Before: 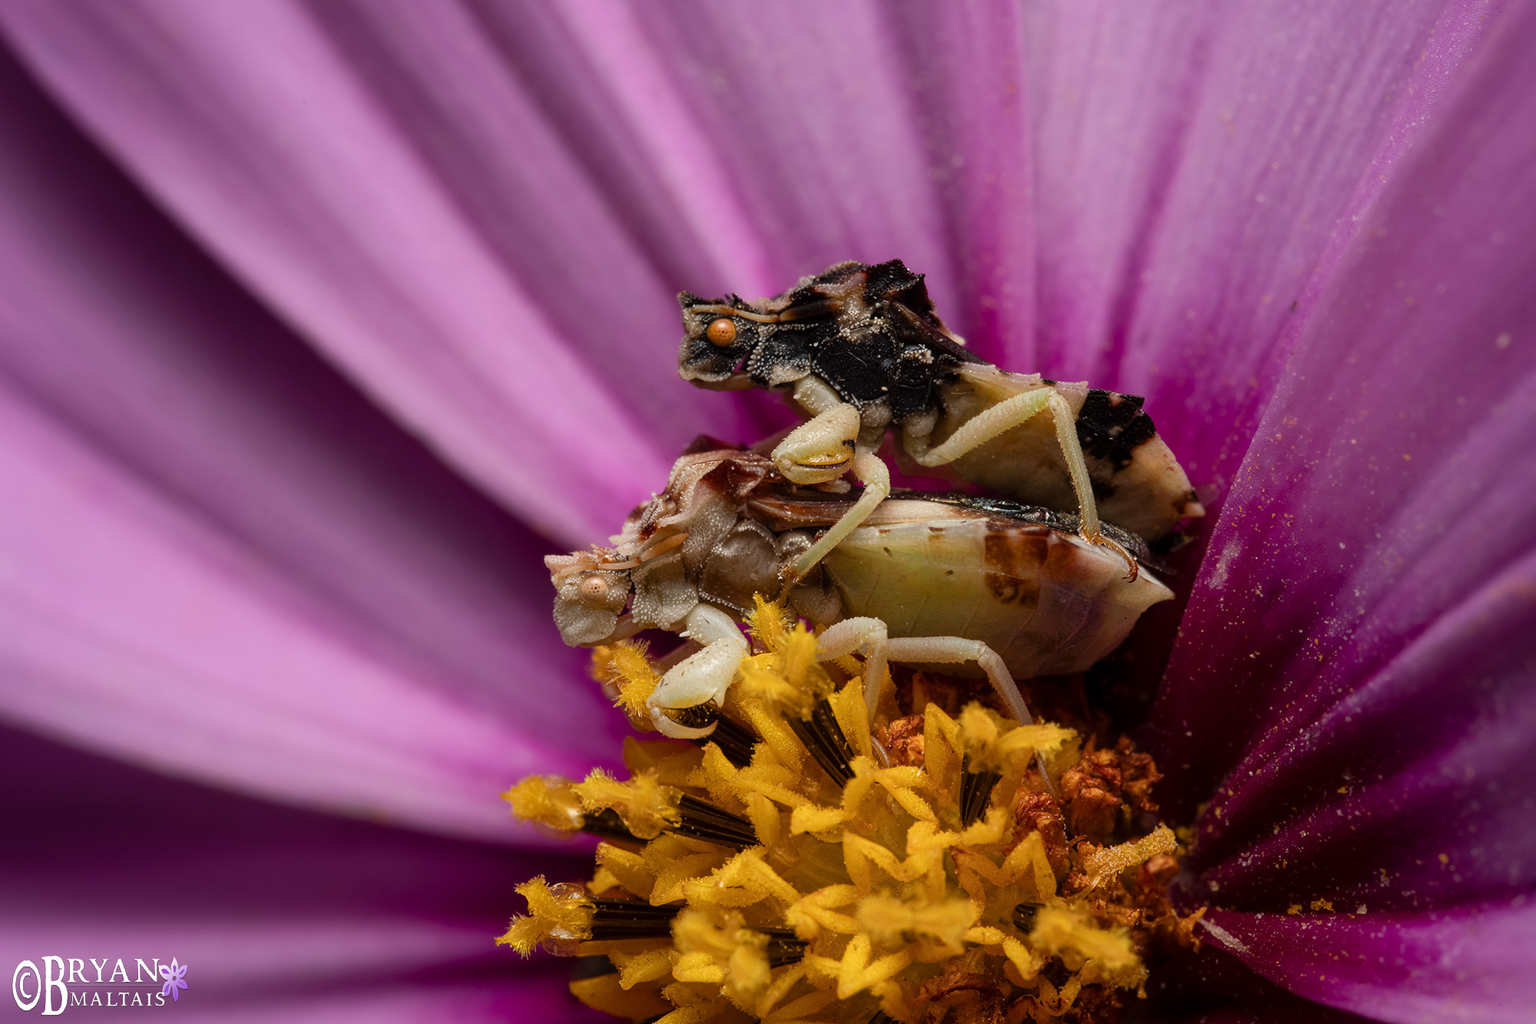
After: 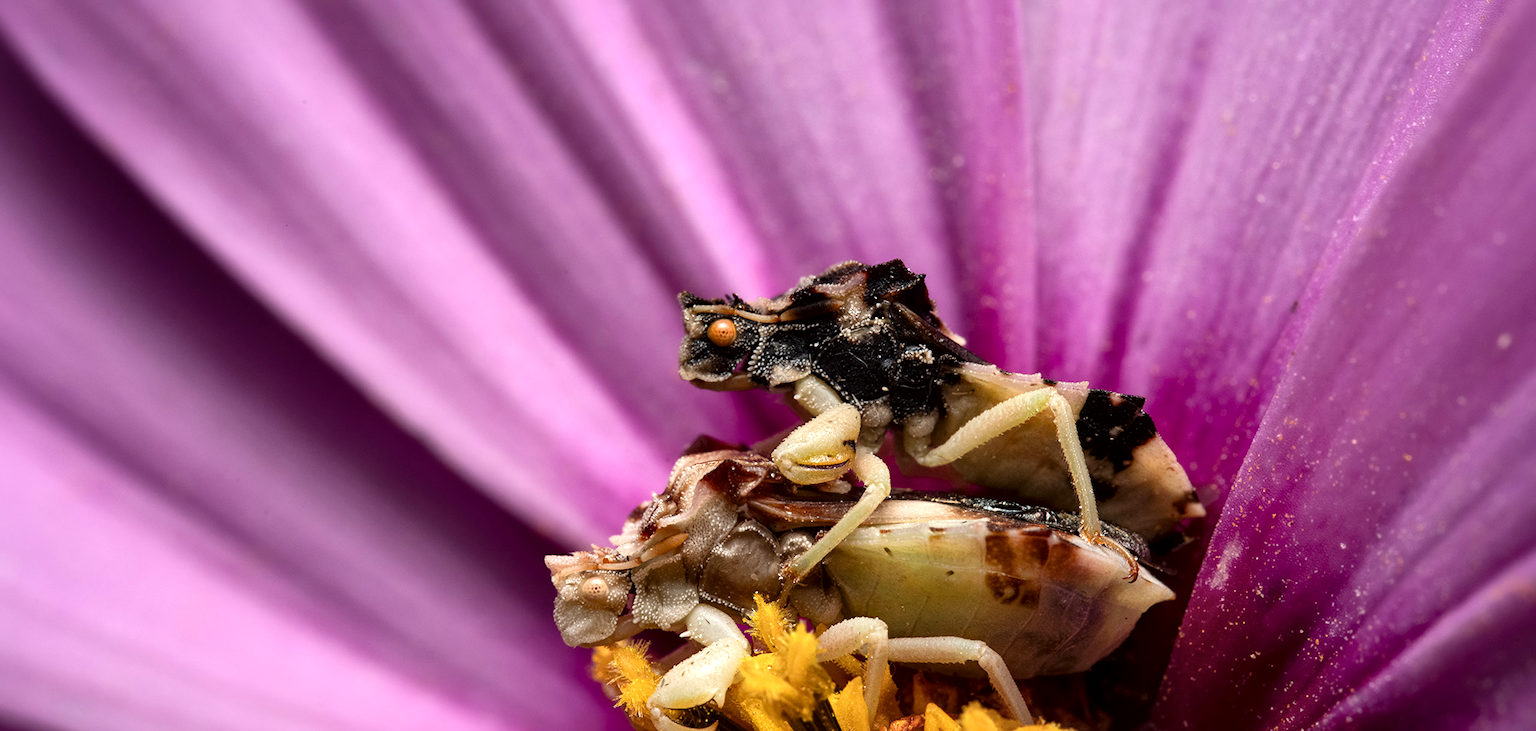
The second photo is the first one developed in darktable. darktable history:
local contrast: mode bilateral grid, contrast 25, coarseness 60, detail 151%, midtone range 0.2
exposure: black level correction 0, exposure 0.5 EV, compensate highlight preservation false
crop: bottom 28.576%
